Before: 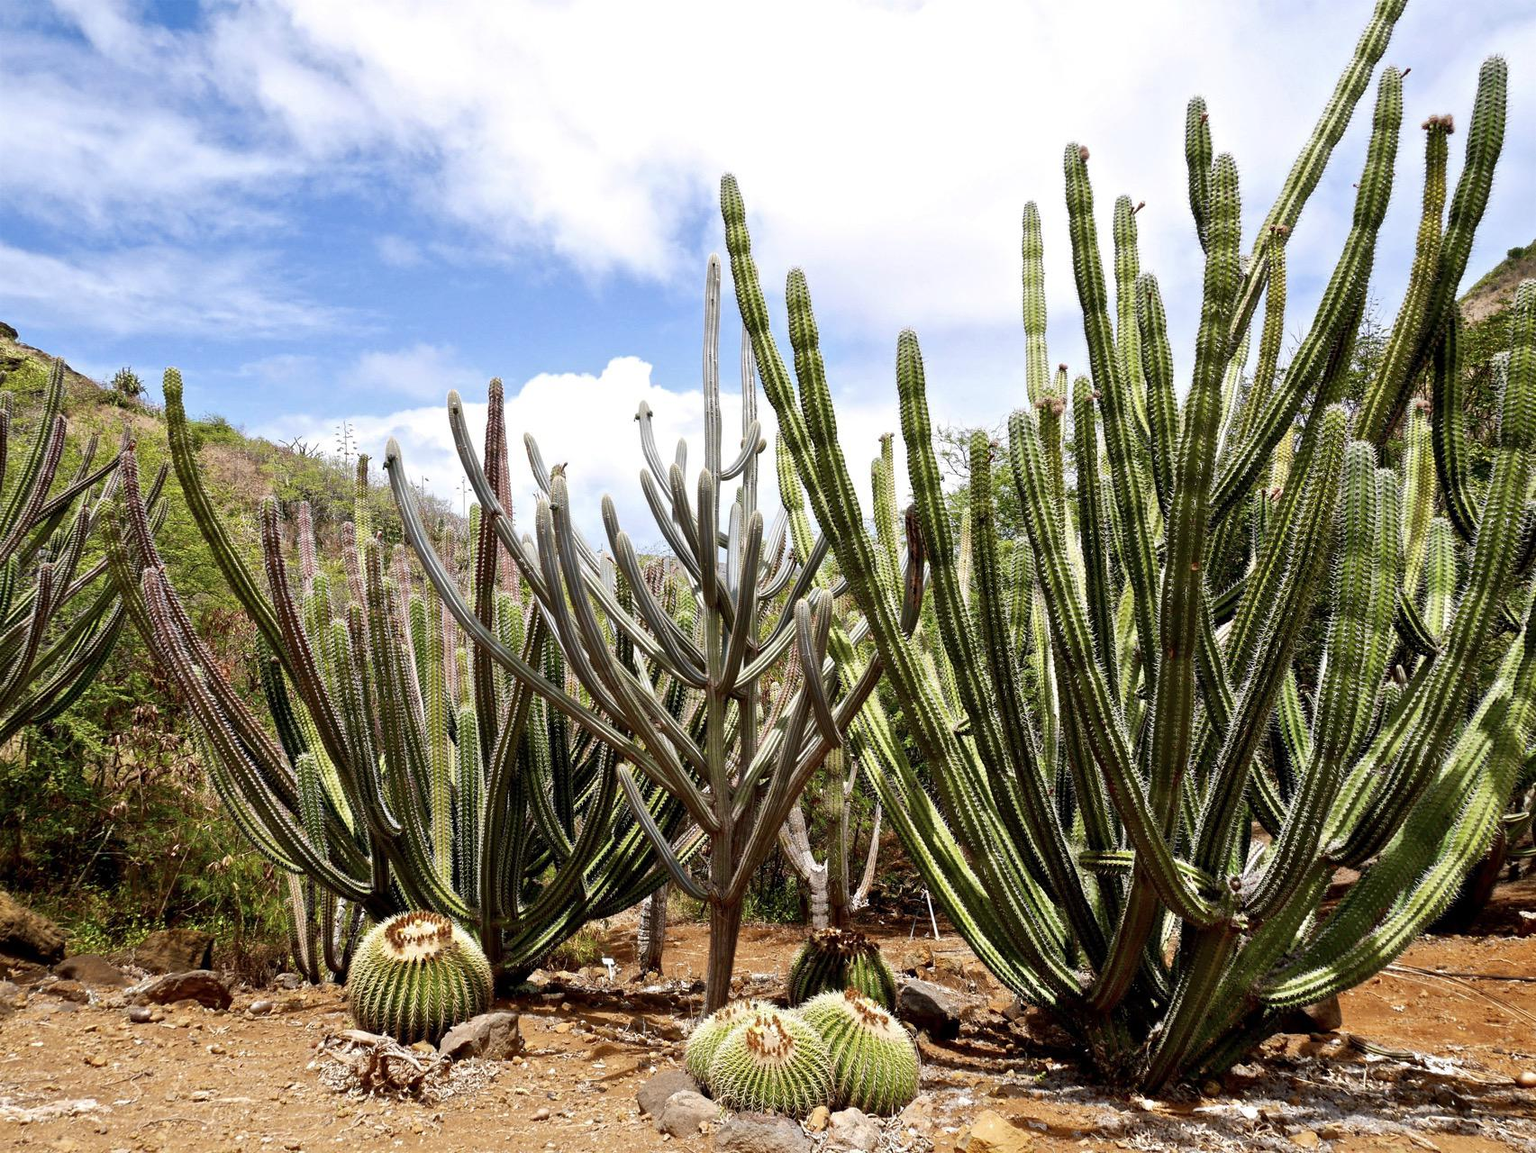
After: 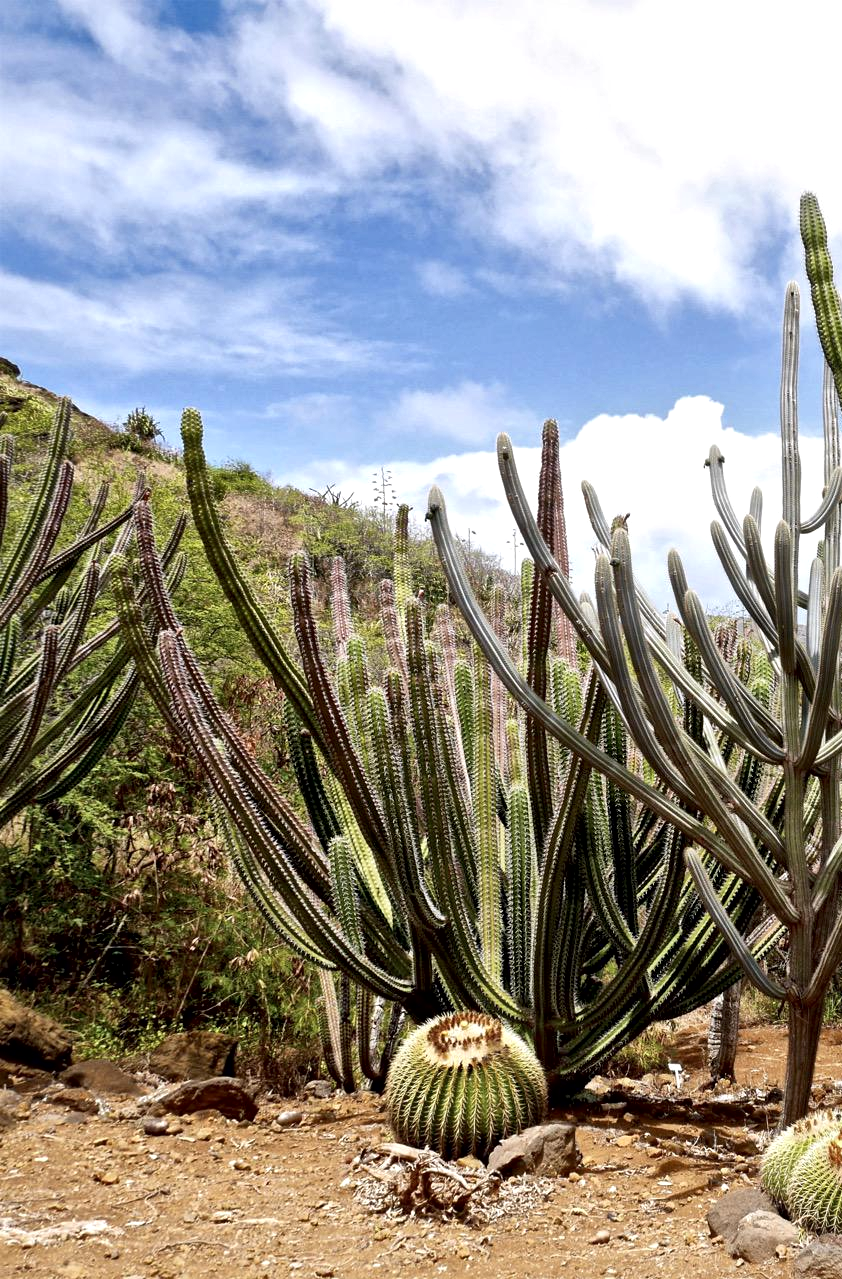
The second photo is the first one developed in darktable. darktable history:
local contrast: mode bilateral grid, contrast 26, coarseness 61, detail 152%, midtone range 0.2
crop and rotate: left 0.037%, top 0%, right 50.54%
